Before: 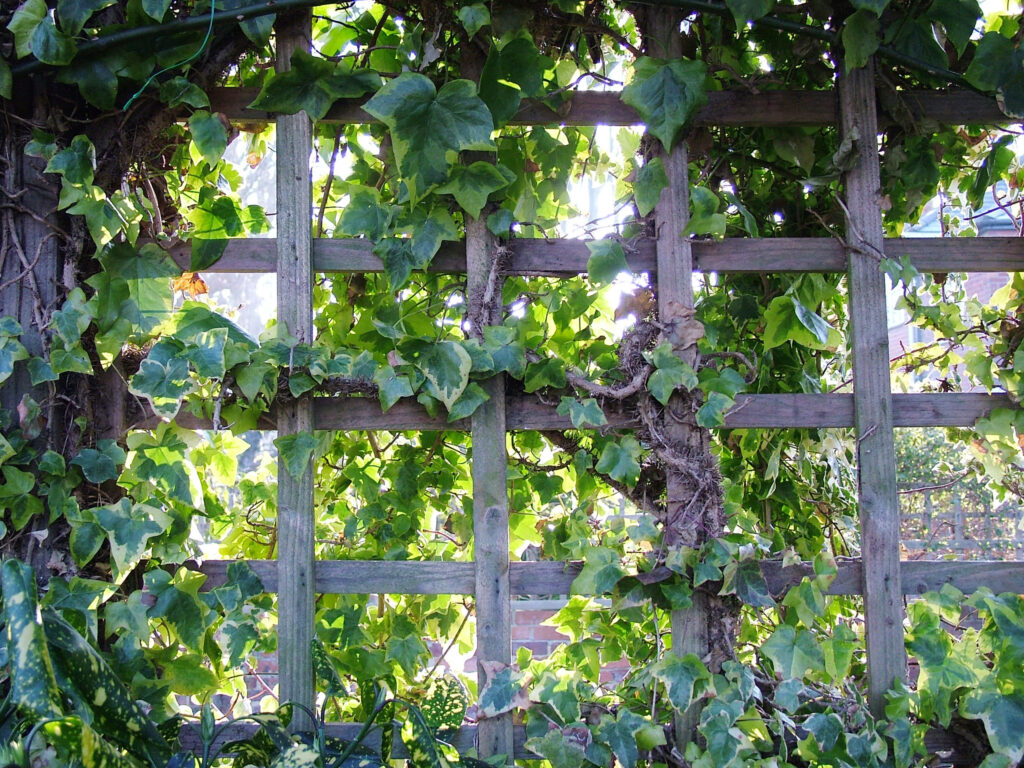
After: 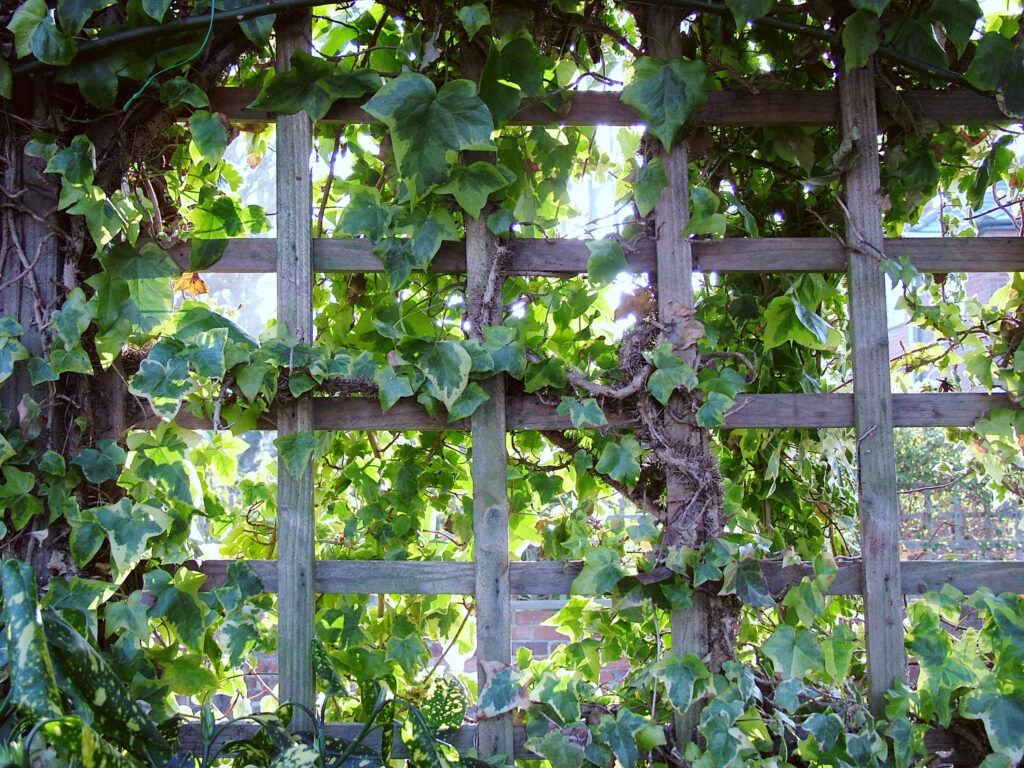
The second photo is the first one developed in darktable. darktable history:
color correction: highlights a* -4.89, highlights b* -3.12, shadows a* 3.72, shadows b* 4.22
